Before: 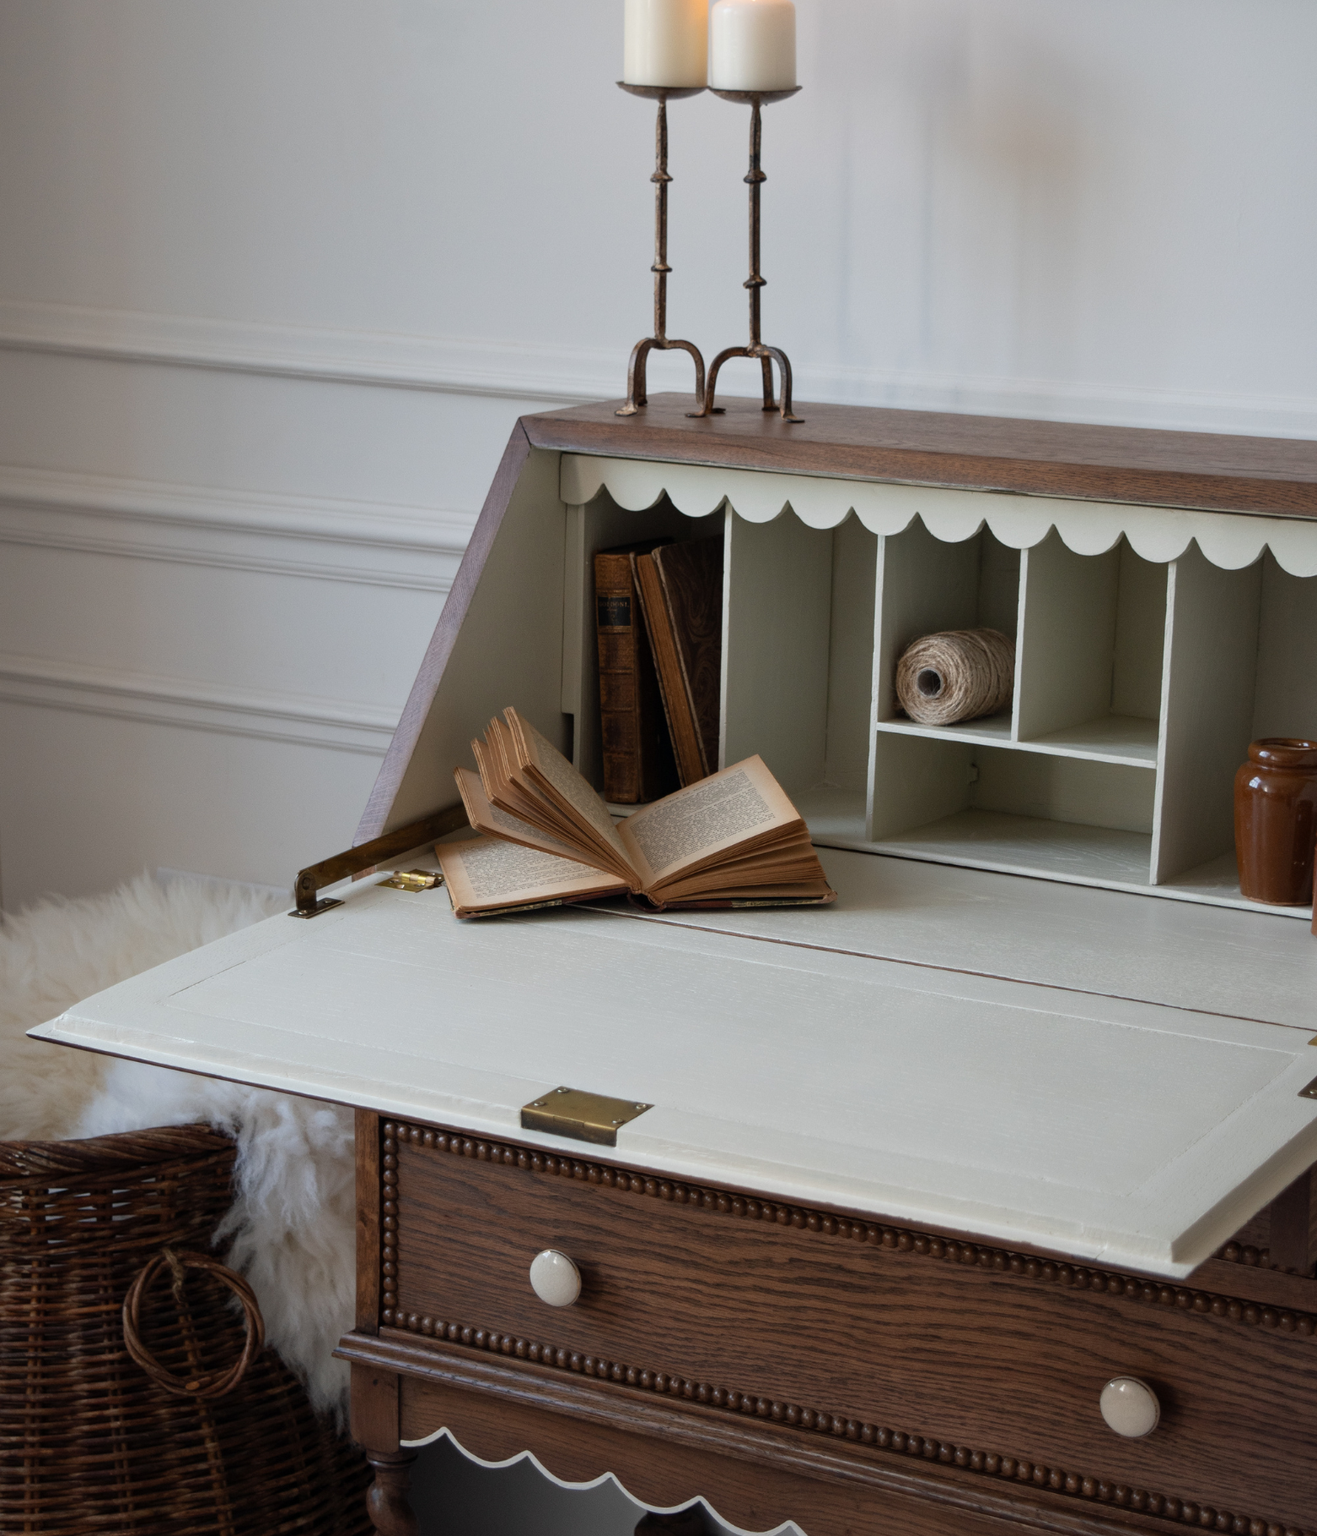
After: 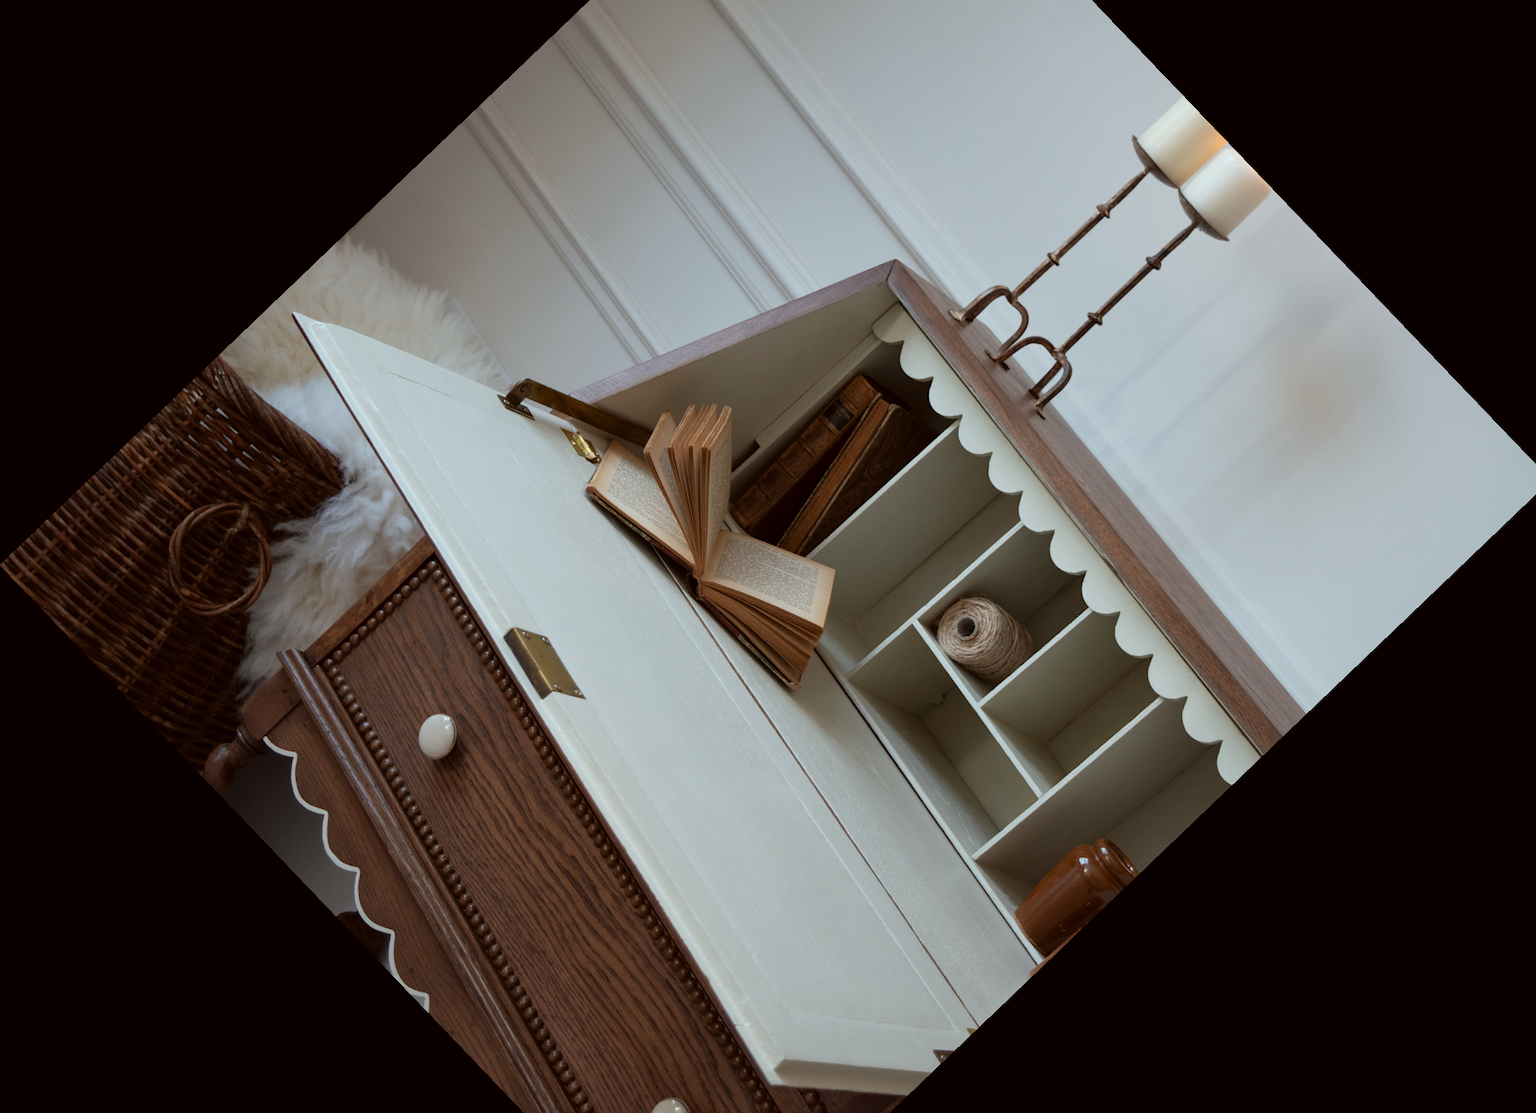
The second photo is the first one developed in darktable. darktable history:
crop and rotate: angle -46.26°, top 16.234%, right 0.912%, bottom 11.704%
color correction: highlights a* -4.98, highlights b* -3.76, shadows a* 3.83, shadows b* 4.08
